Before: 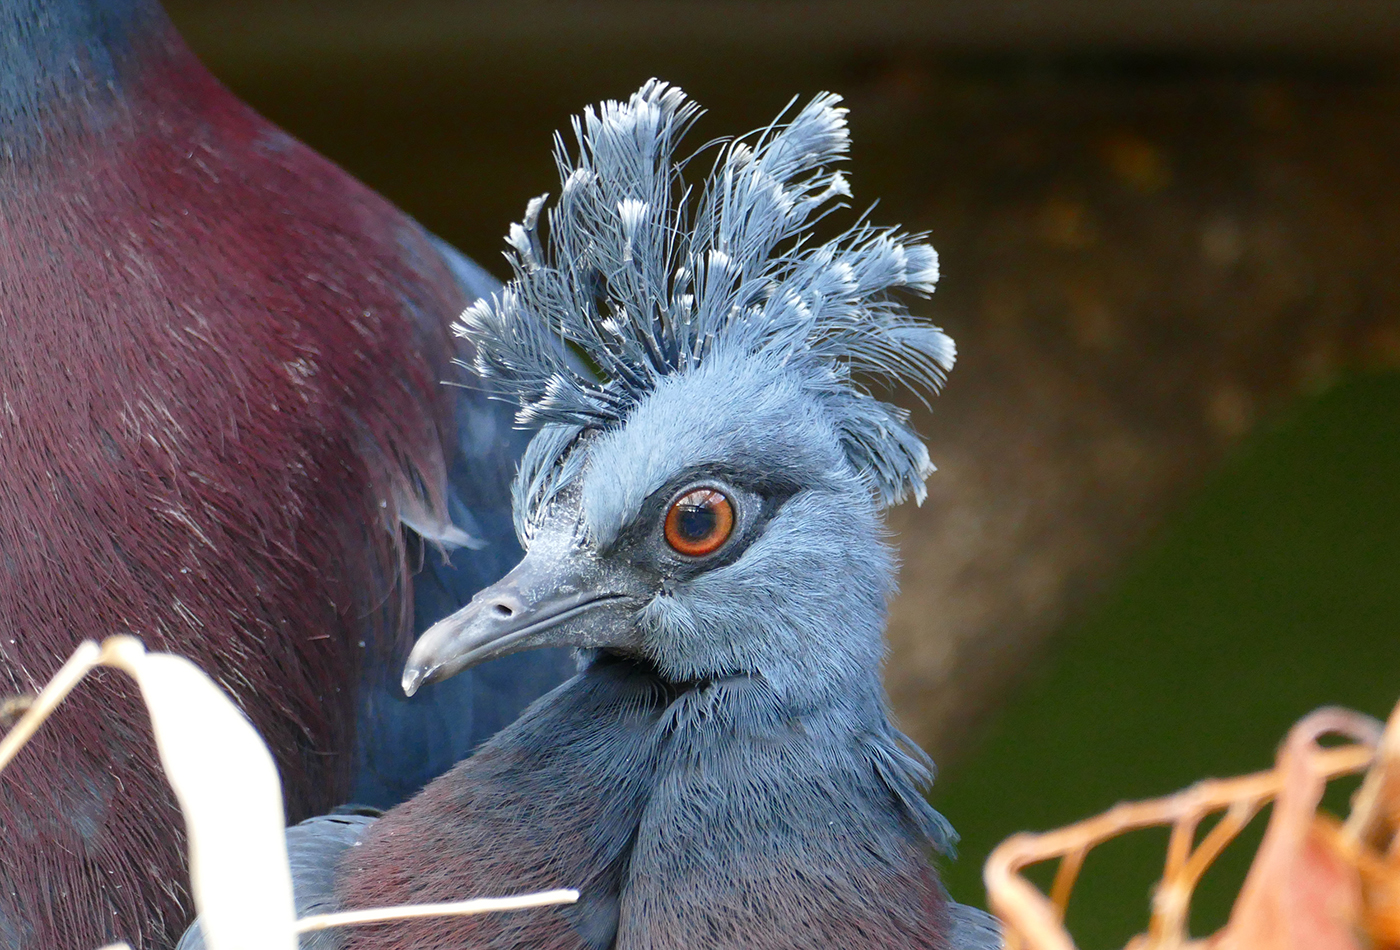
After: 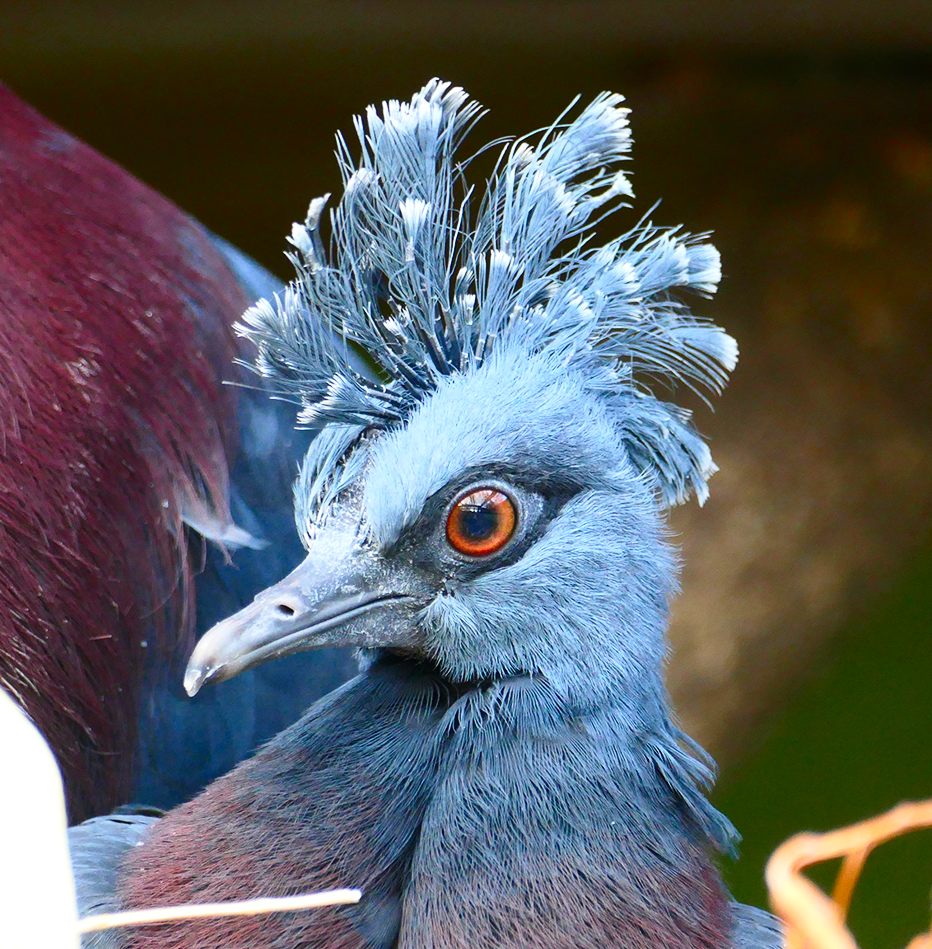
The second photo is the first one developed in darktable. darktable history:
velvia: strength 17.52%
crop and rotate: left 15.592%, right 17.788%
contrast brightness saturation: contrast 0.232, brightness 0.103, saturation 0.291
